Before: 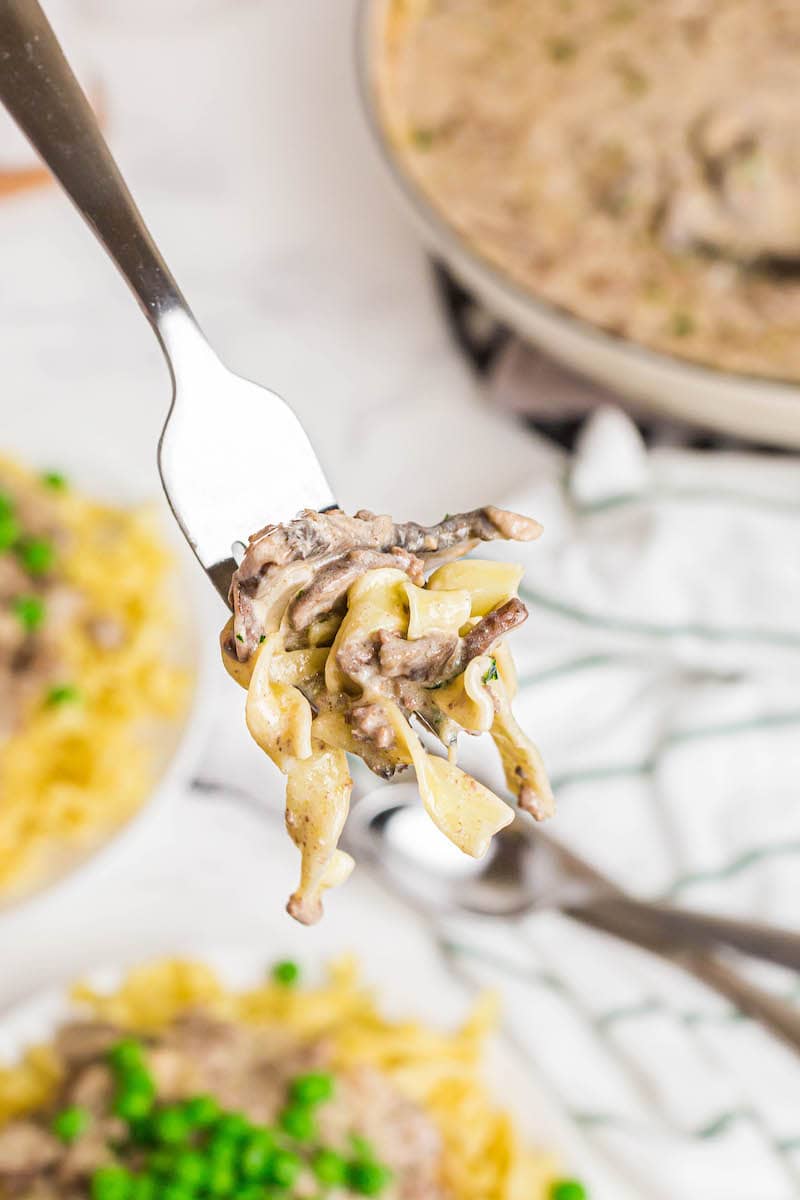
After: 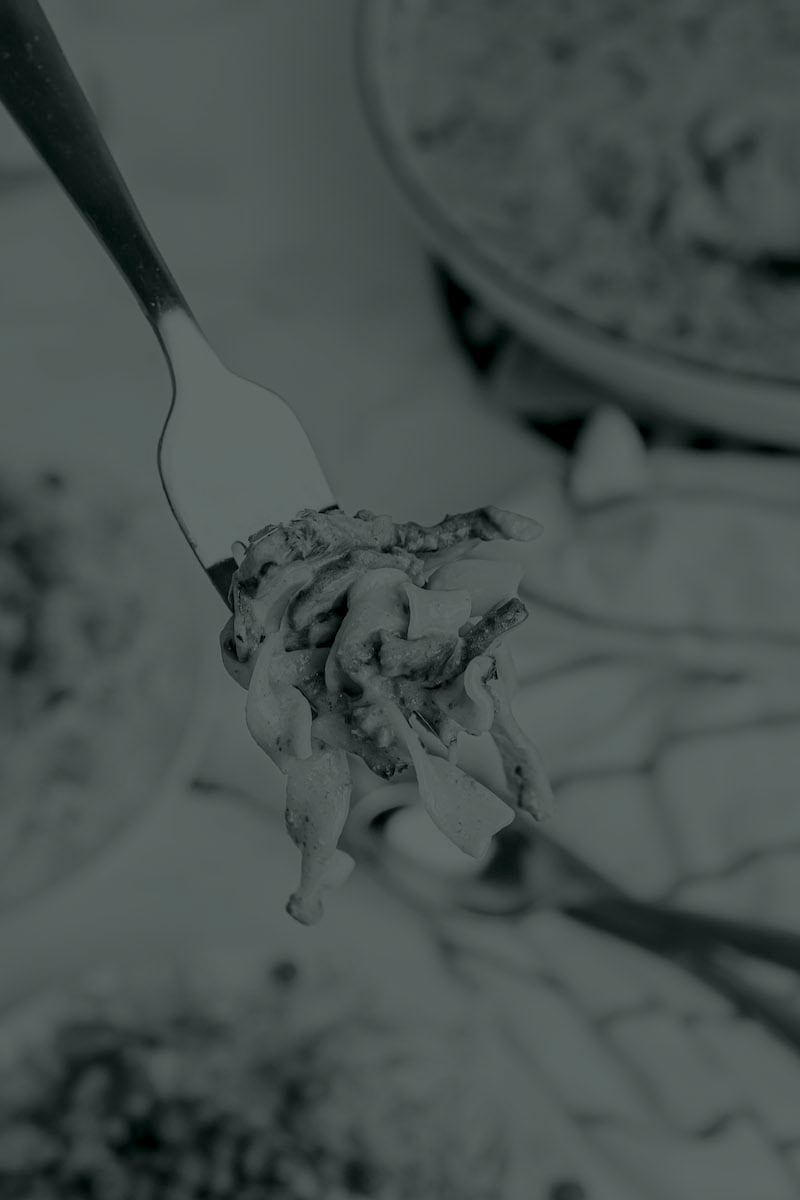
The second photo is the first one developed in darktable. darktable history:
white balance: red 1.467, blue 0.684
colorize: hue 90°, saturation 19%, lightness 1.59%, version 1
